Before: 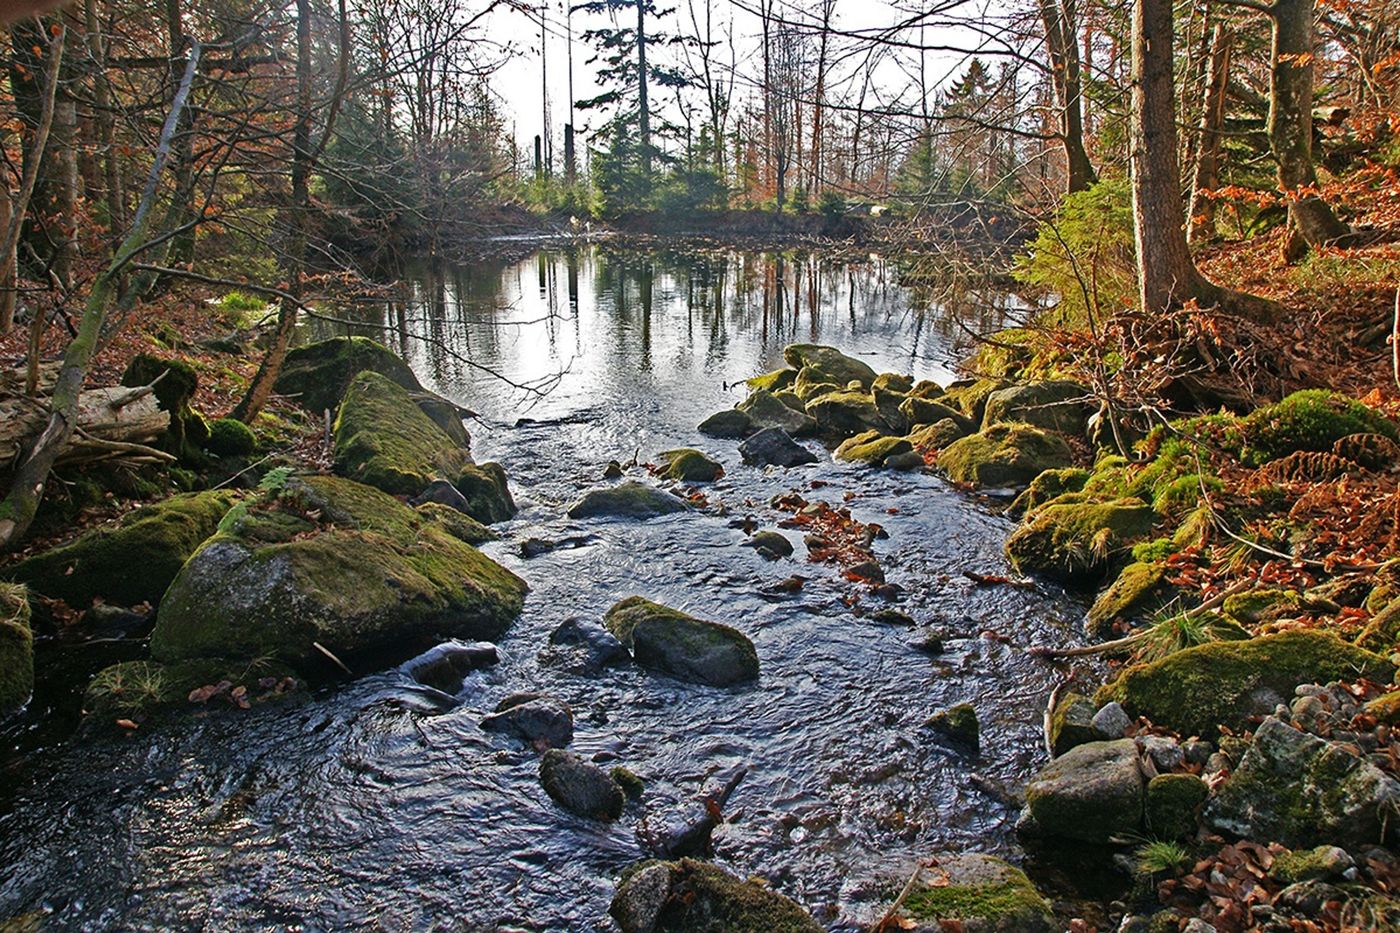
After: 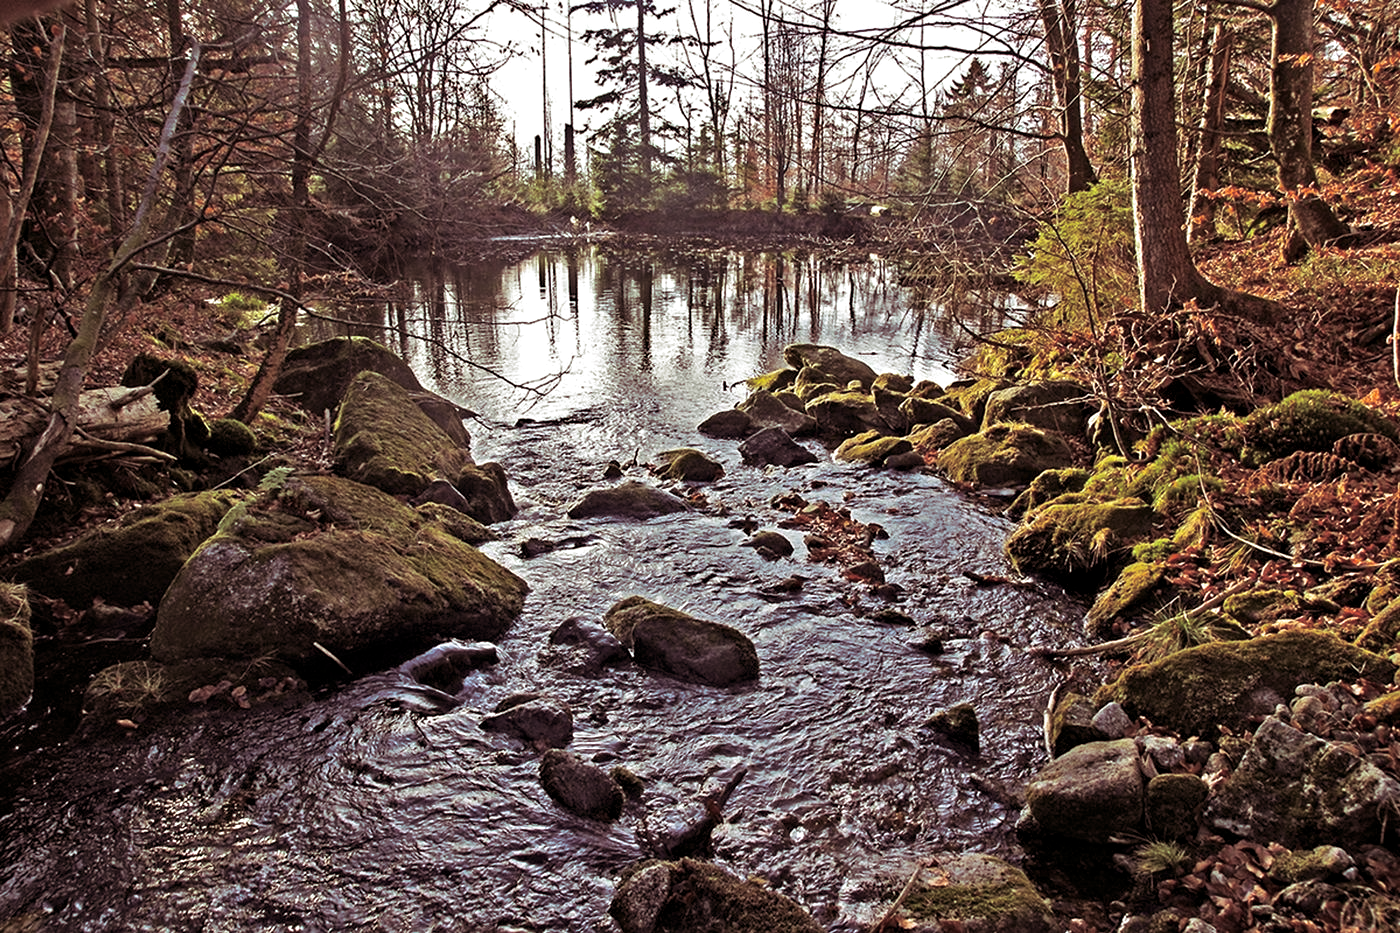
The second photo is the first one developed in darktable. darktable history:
rgb curve: curves: ch2 [(0, 0) (0.567, 0.512) (1, 1)], mode RGB, independent channels
contrast equalizer: y [[0.535, 0.543, 0.548, 0.548, 0.542, 0.532], [0.5 ×6], [0.5 ×6], [0 ×6], [0 ×6]]
split-toning: shadows › saturation 0.41, highlights › saturation 0, compress 33.55%
